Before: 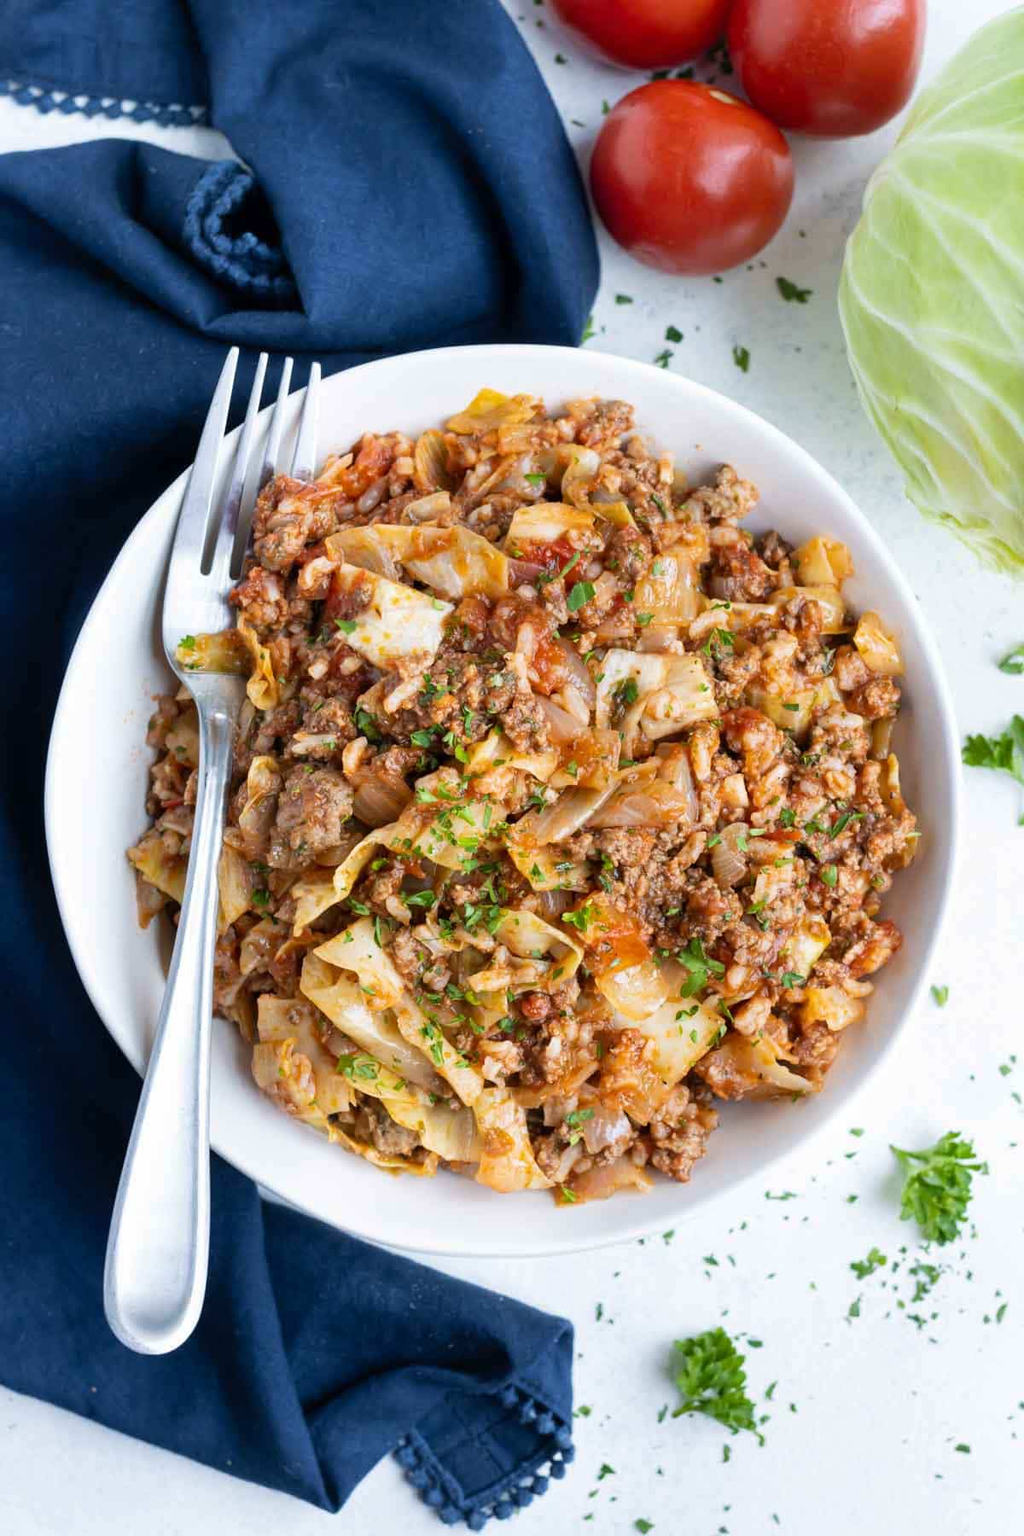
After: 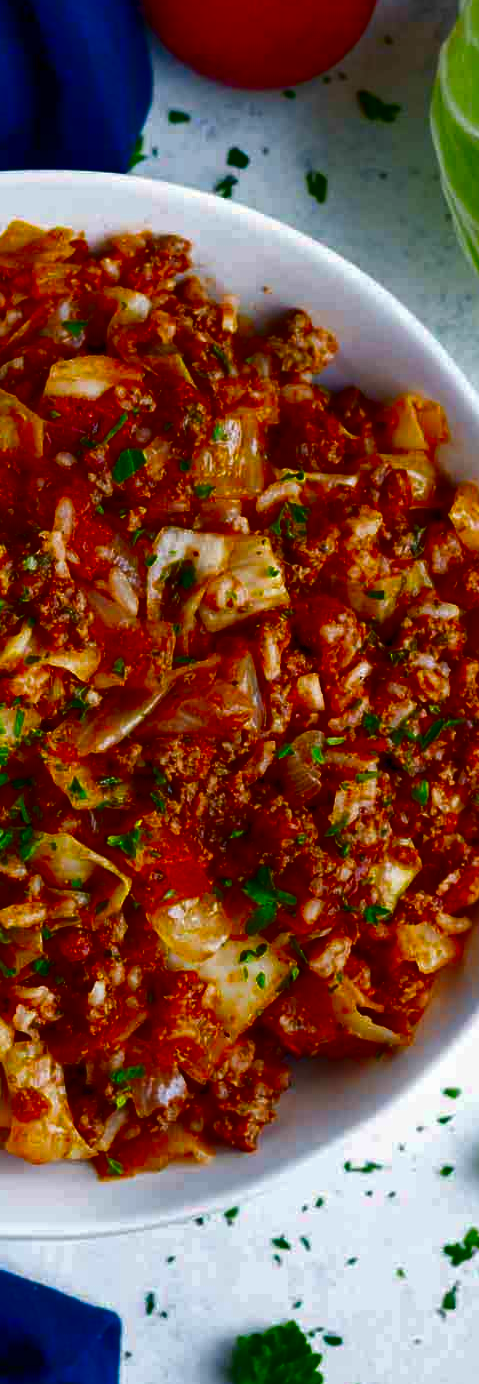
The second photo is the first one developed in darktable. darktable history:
crop: left 46.037%, top 13.008%, right 13.985%, bottom 10.073%
contrast brightness saturation: brightness -0.992, saturation 0.999
